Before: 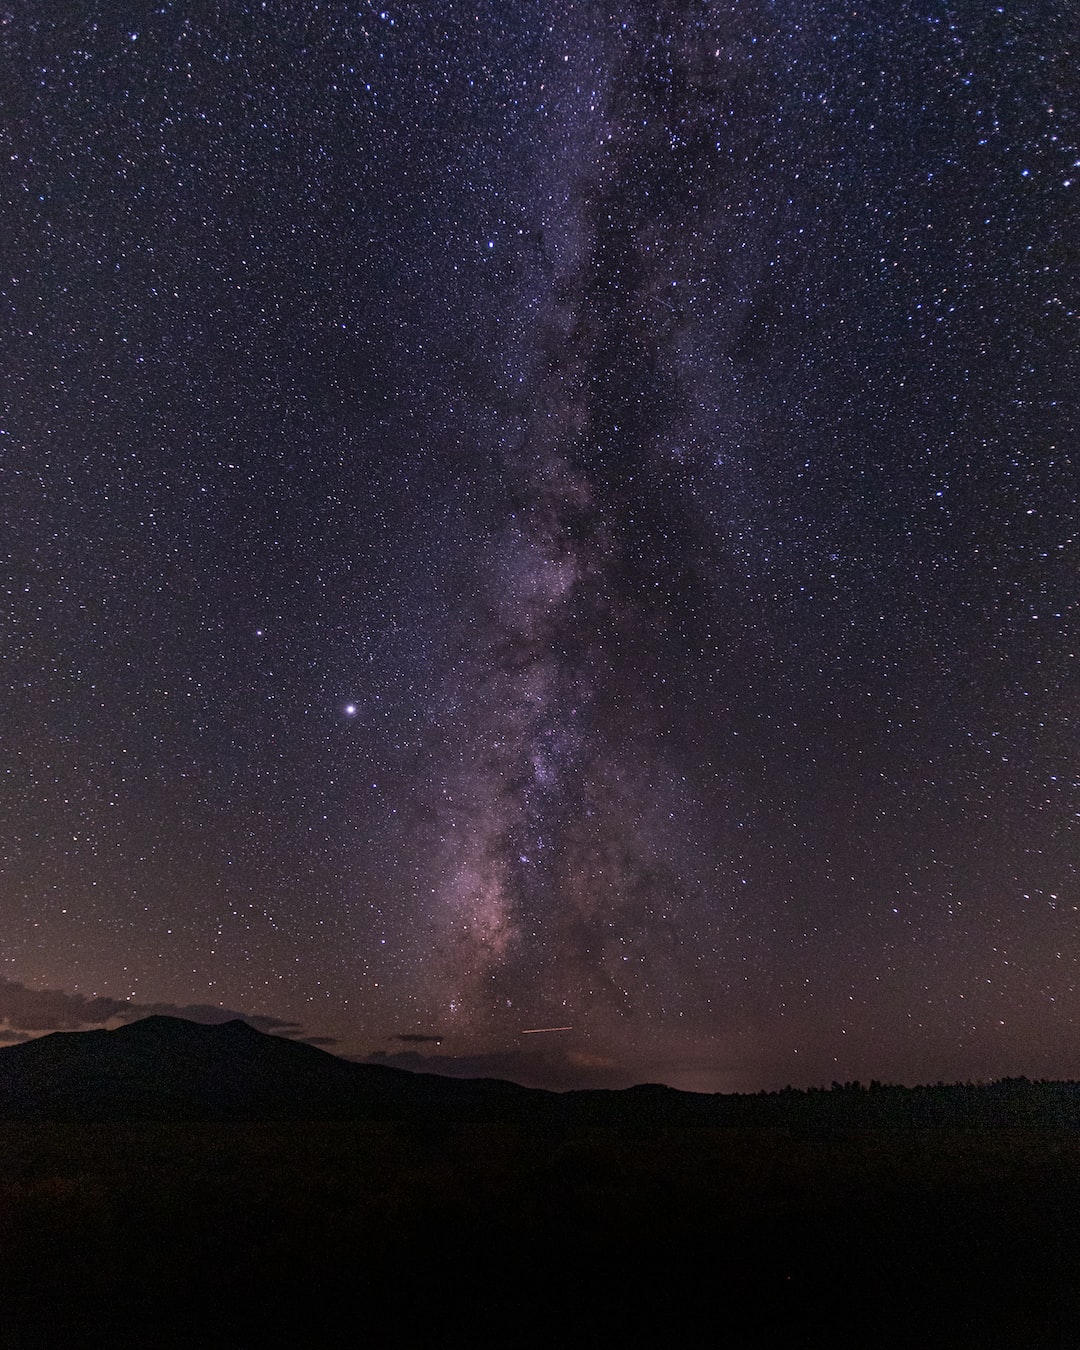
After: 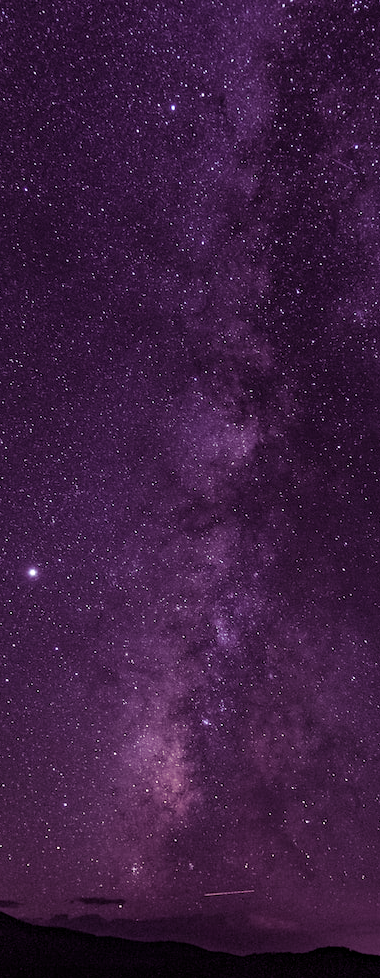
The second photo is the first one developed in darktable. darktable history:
haze removal: strength 0.29, distance 0.25, compatibility mode true, adaptive false
crop and rotate: left 29.476%, top 10.214%, right 35.32%, bottom 17.333%
split-toning: shadows › hue 277.2°, shadows › saturation 0.74
